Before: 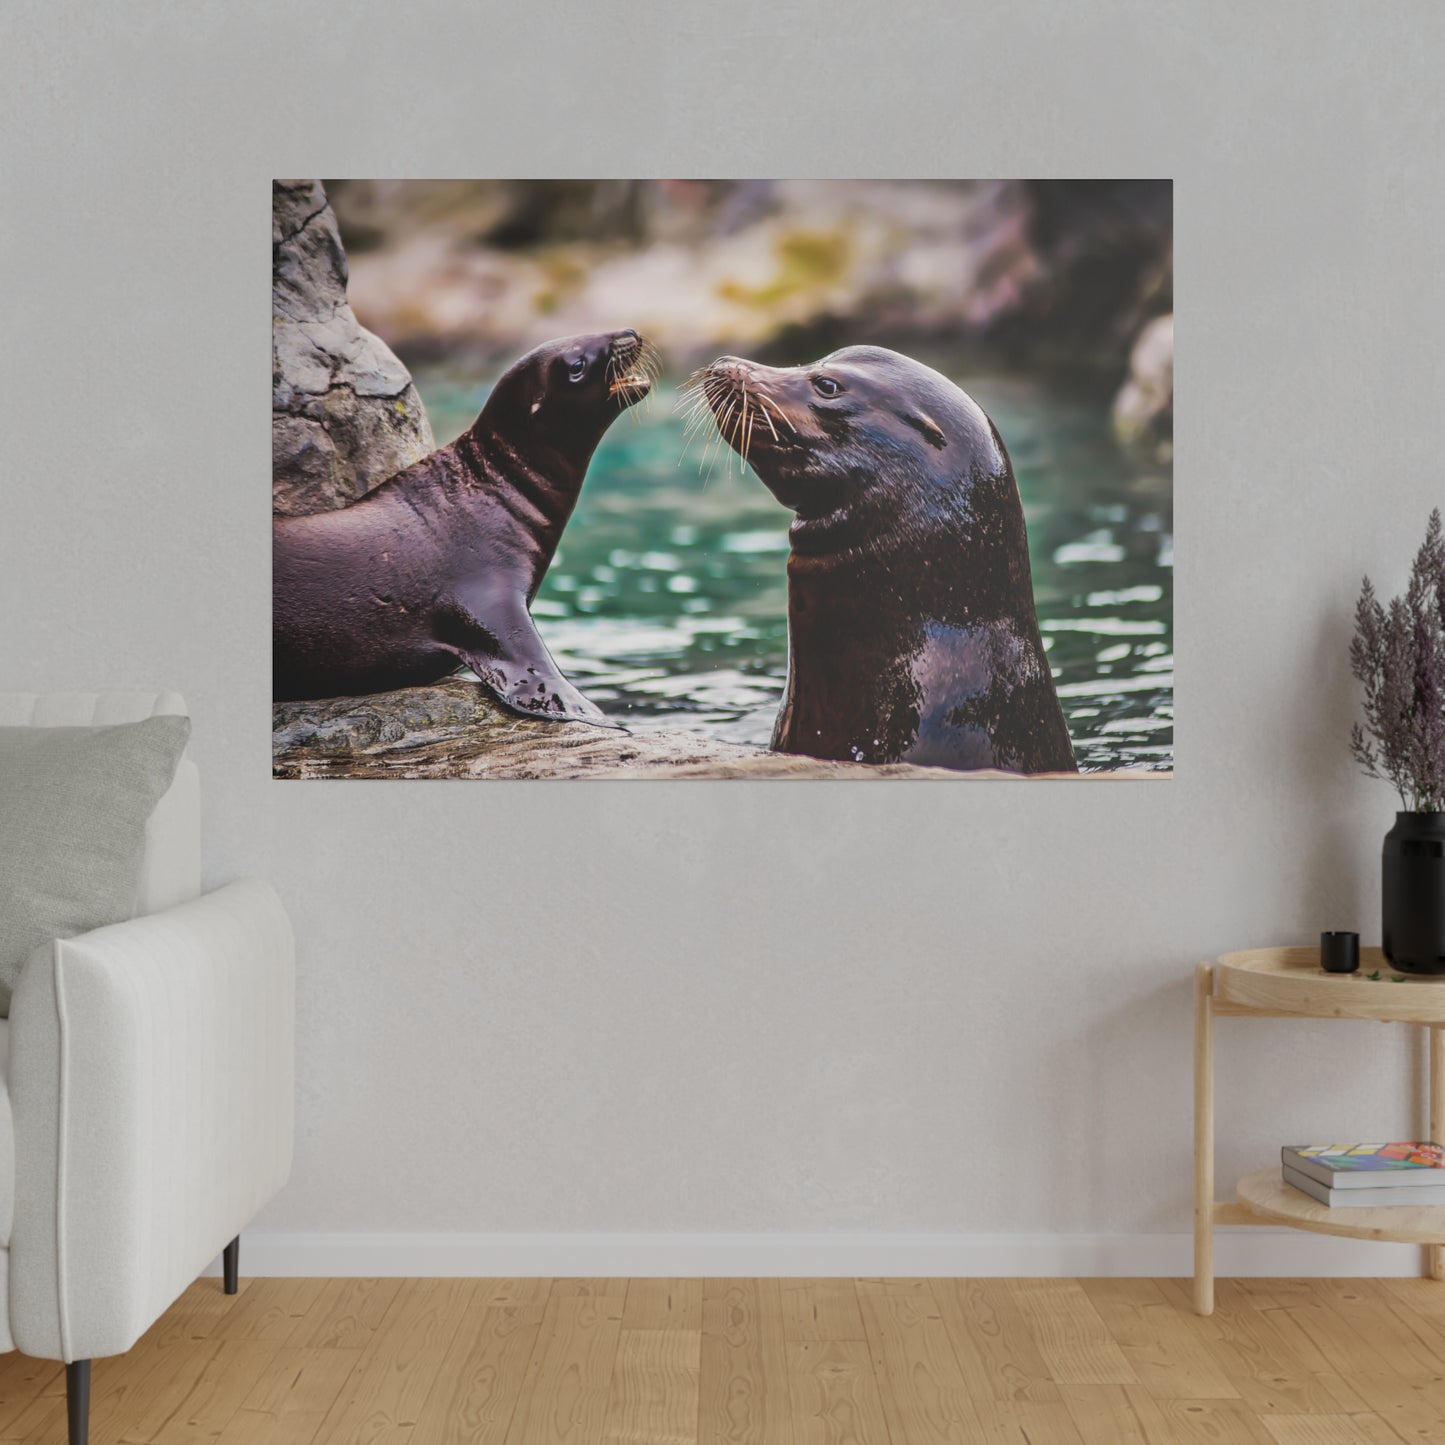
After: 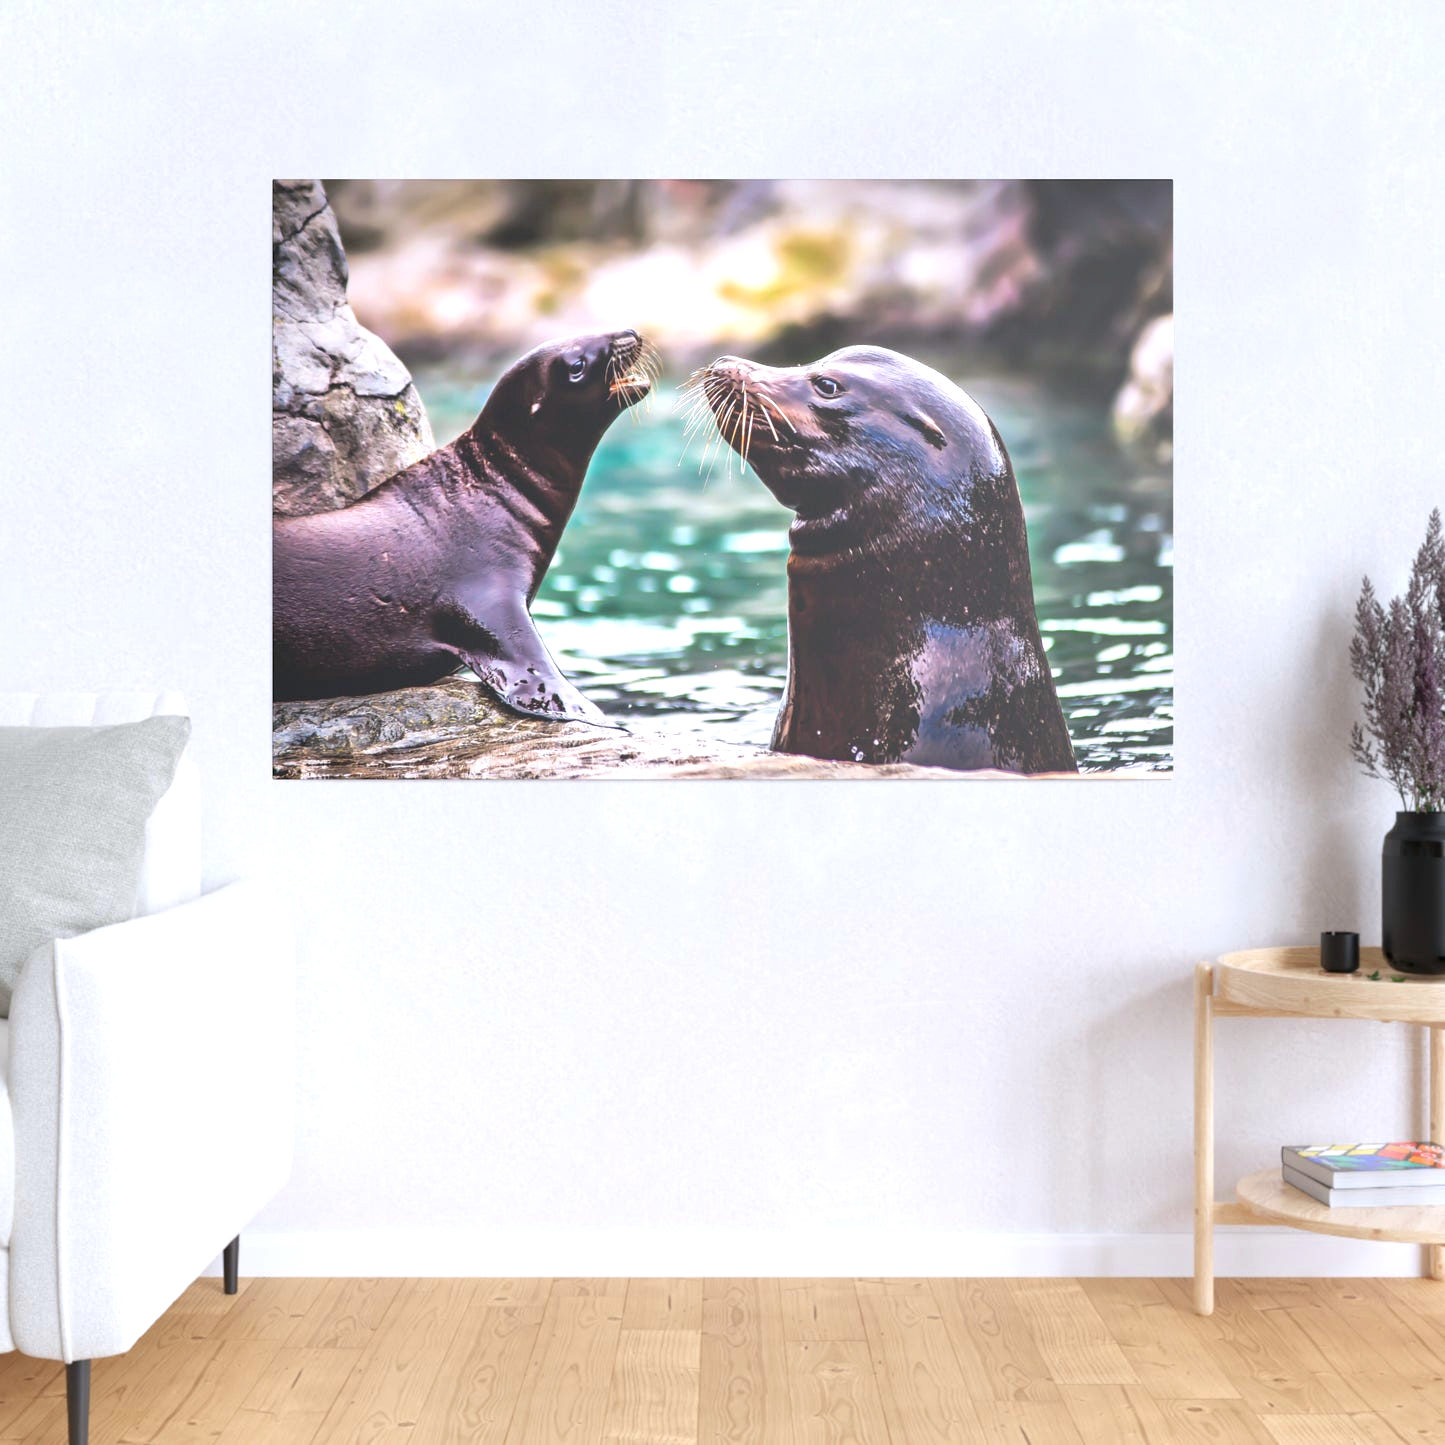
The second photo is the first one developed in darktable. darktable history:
exposure: black level correction 0, exposure 1.1 EV, compensate exposure bias true, compensate highlight preservation false
color calibration: illuminant as shot in camera, x 0.358, y 0.373, temperature 4628.91 K
